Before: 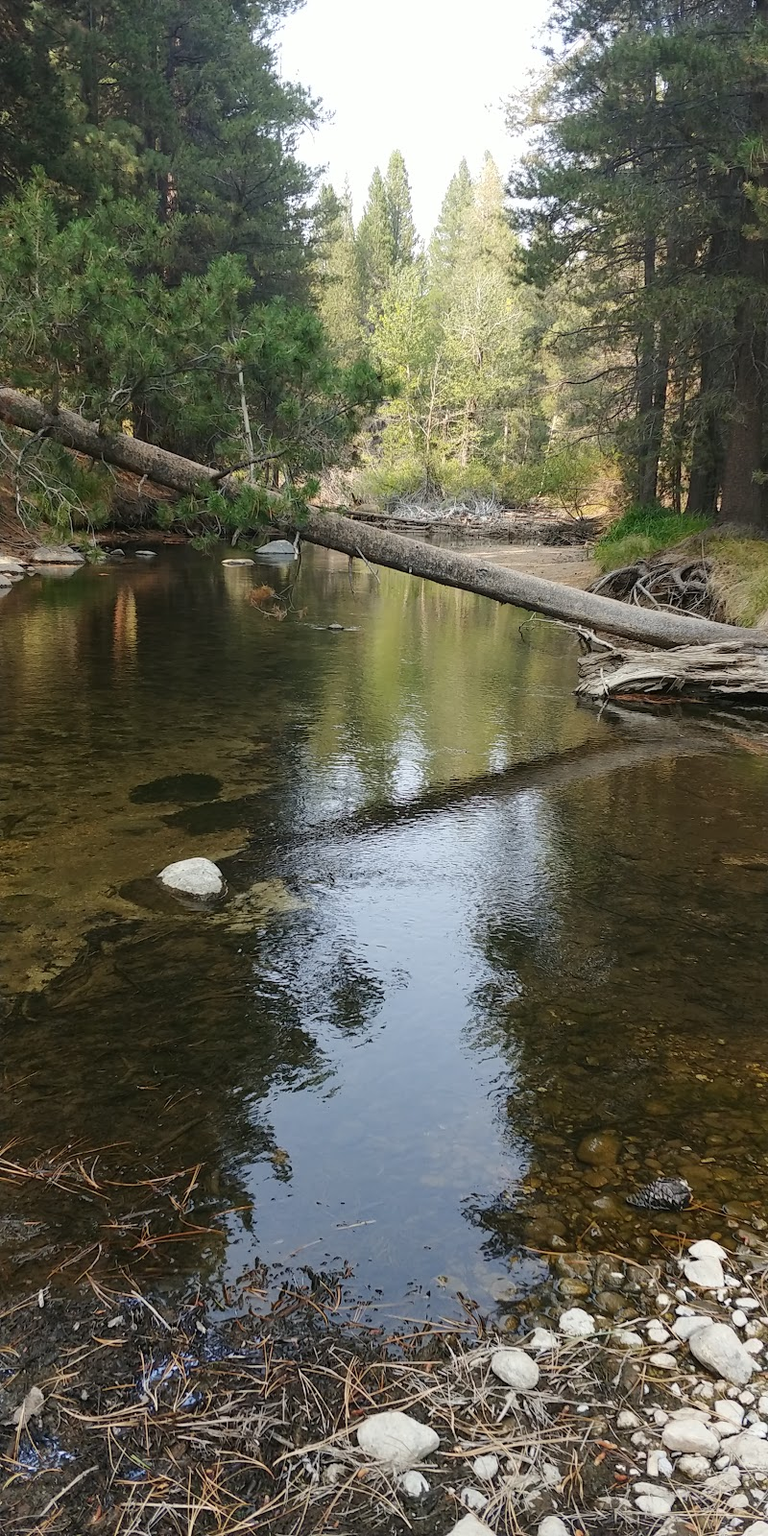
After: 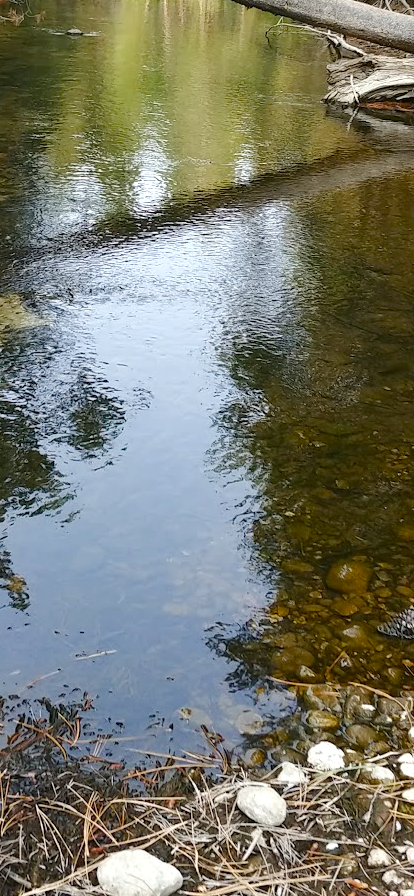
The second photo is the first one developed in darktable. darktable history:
color balance rgb: perceptual saturation grading › global saturation 25%, perceptual saturation grading › highlights -50%, perceptual saturation grading › shadows 30%, perceptual brilliance grading › global brilliance 12%, global vibrance 20%
crop: left 34.479%, top 38.822%, right 13.718%, bottom 5.172%
